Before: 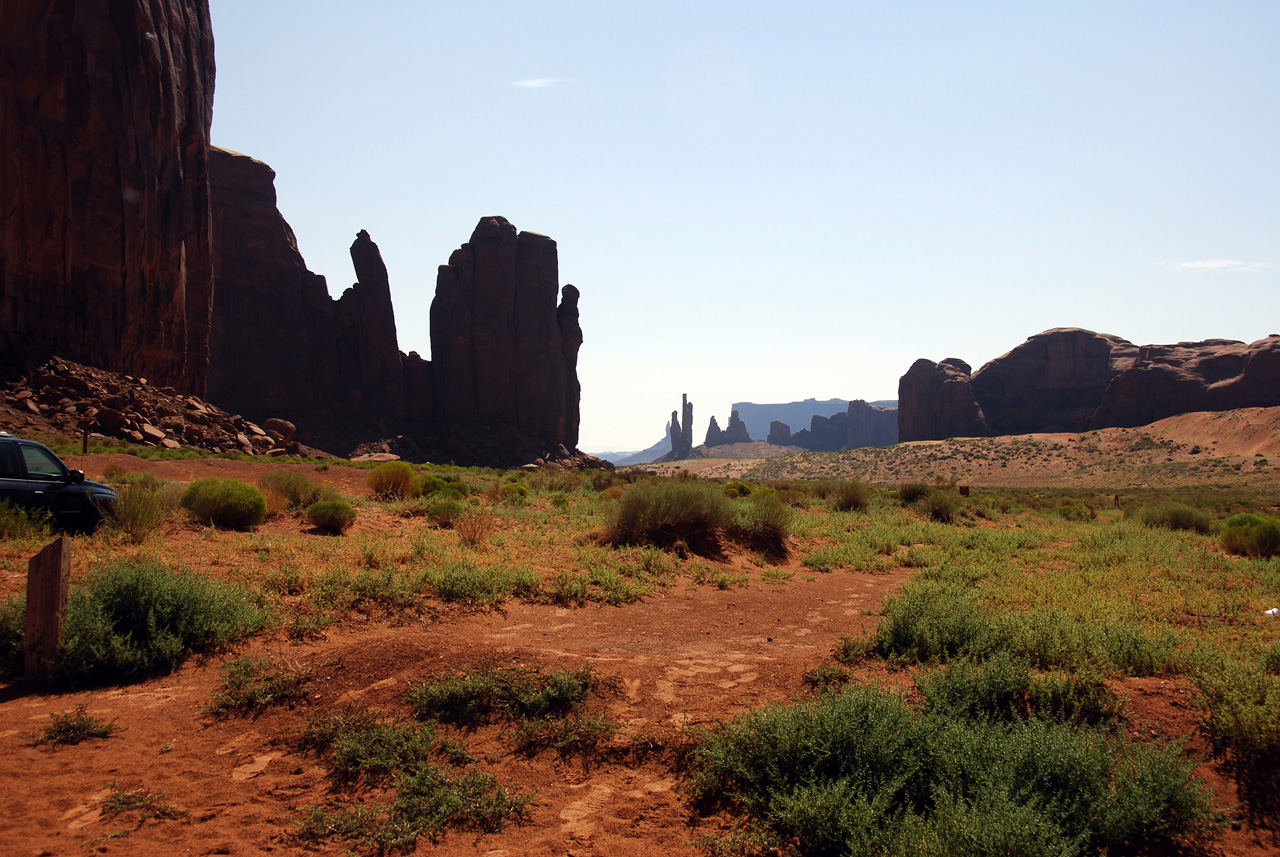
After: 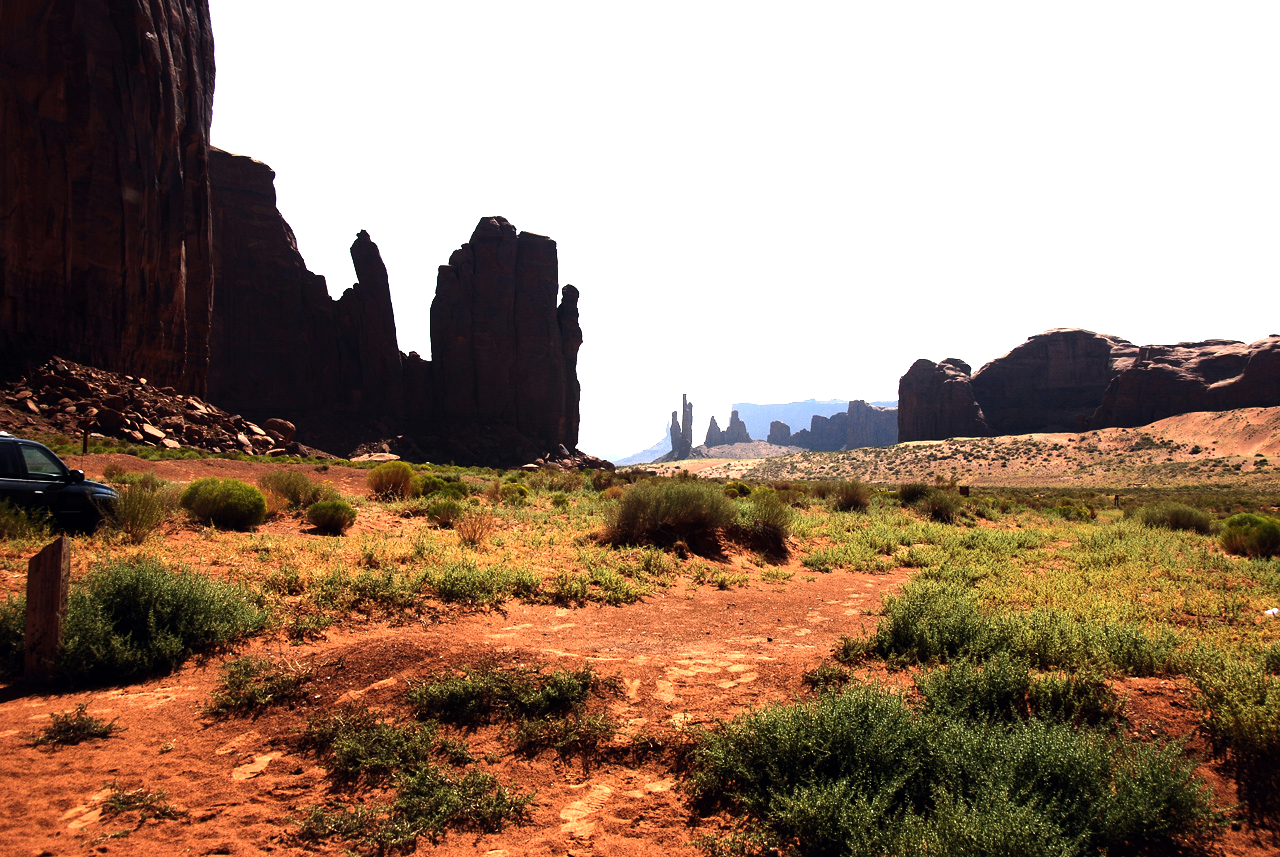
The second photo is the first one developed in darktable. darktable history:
tone equalizer: -8 EV -1.08 EV, -7 EV -1.01 EV, -6 EV -0.867 EV, -5 EV -0.578 EV, -3 EV 0.578 EV, -2 EV 0.867 EV, -1 EV 1.01 EV, +0 EV 1.08 EV, edges refinement/feathering 500, mask exposure compensation -1.57 EV, preserve details no
exposure: exposure 0.6 EV, compensate highlight preservation false
